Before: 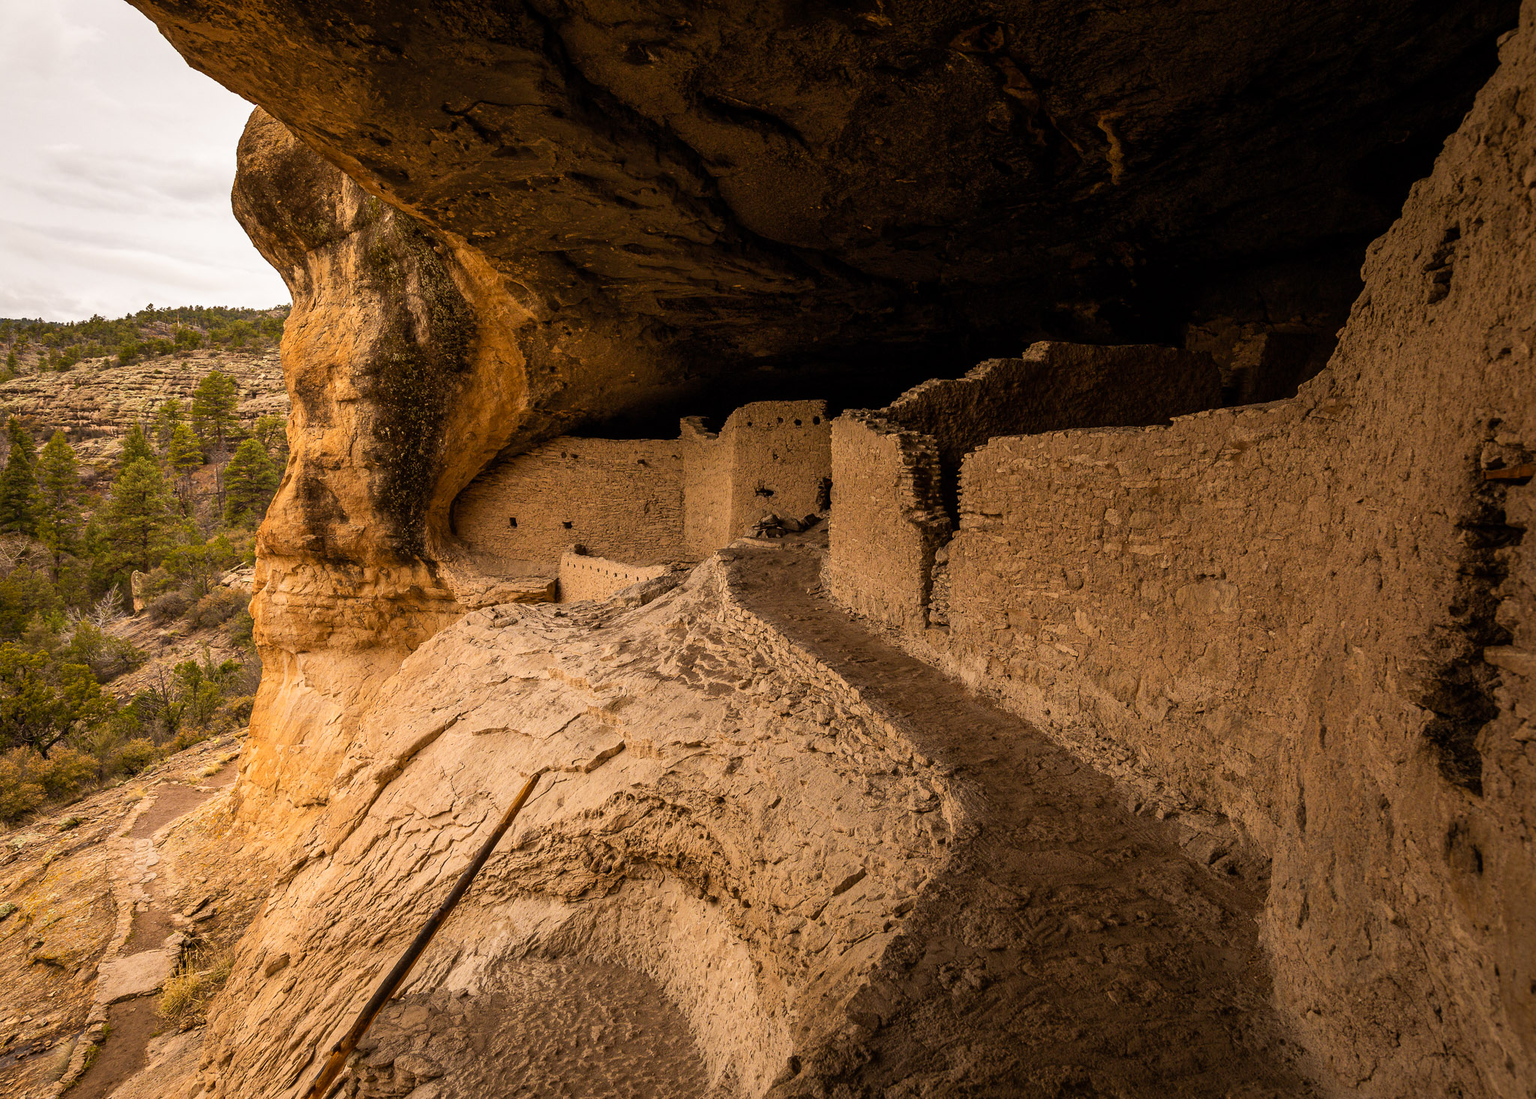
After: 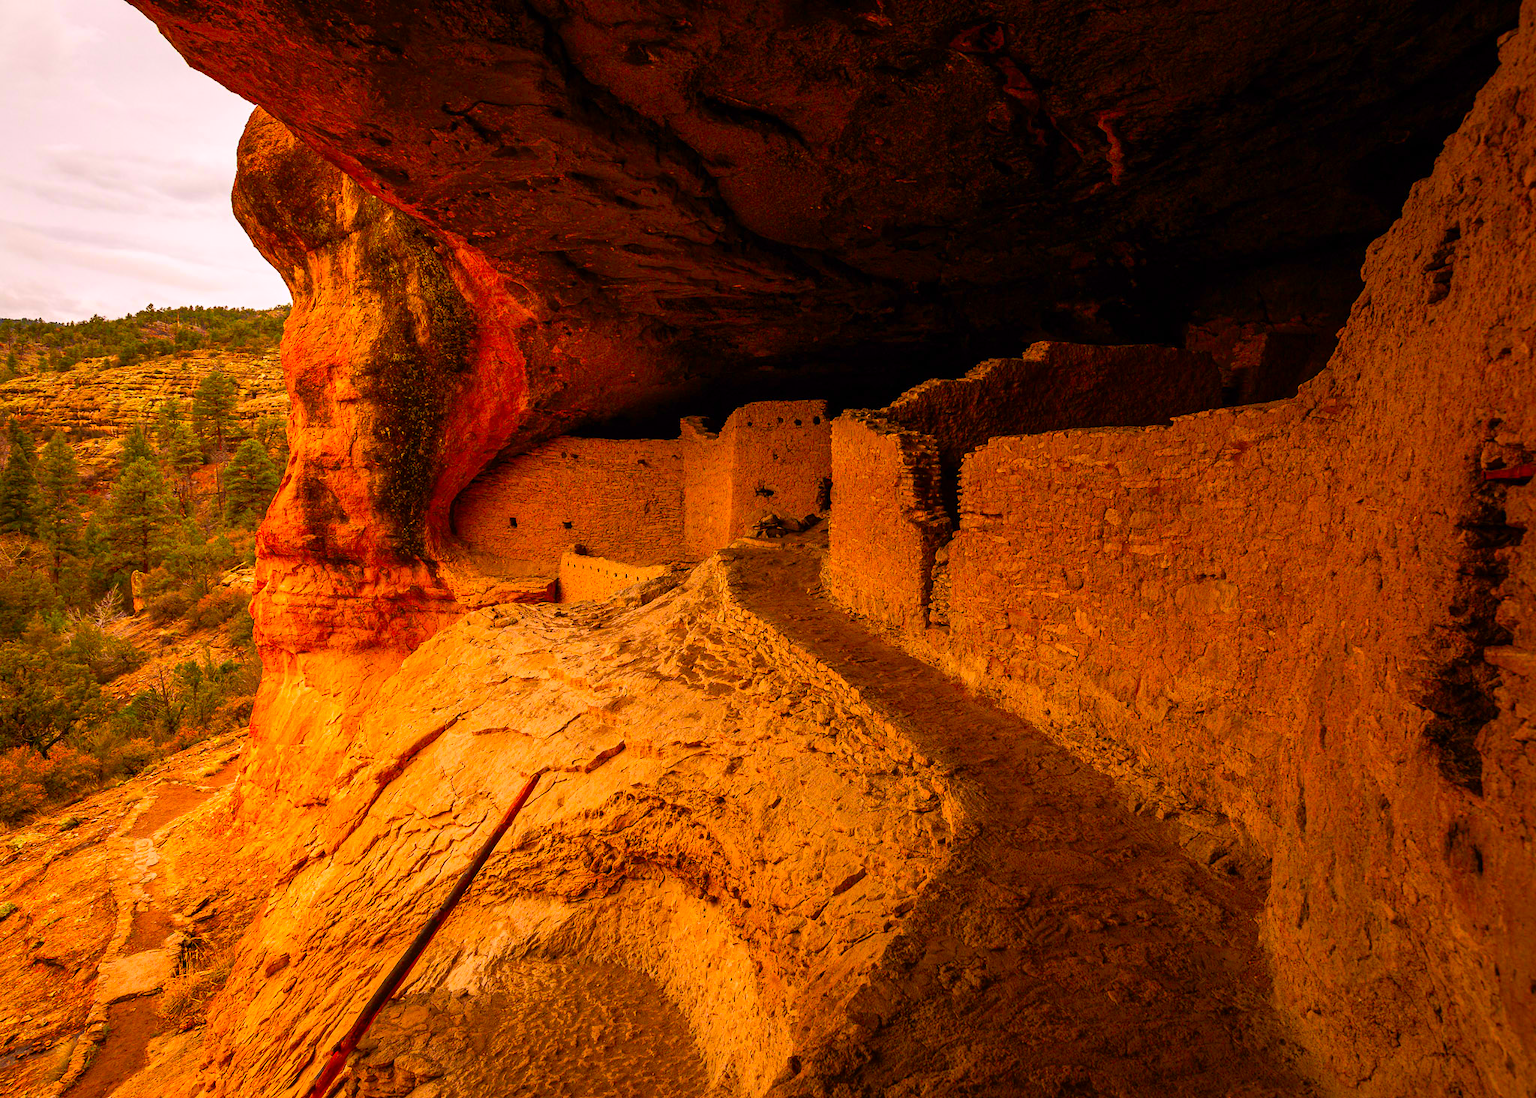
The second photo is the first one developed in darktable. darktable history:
color correction: highlights a* 1.67, highlights b* -1.84, saturation 2.47
